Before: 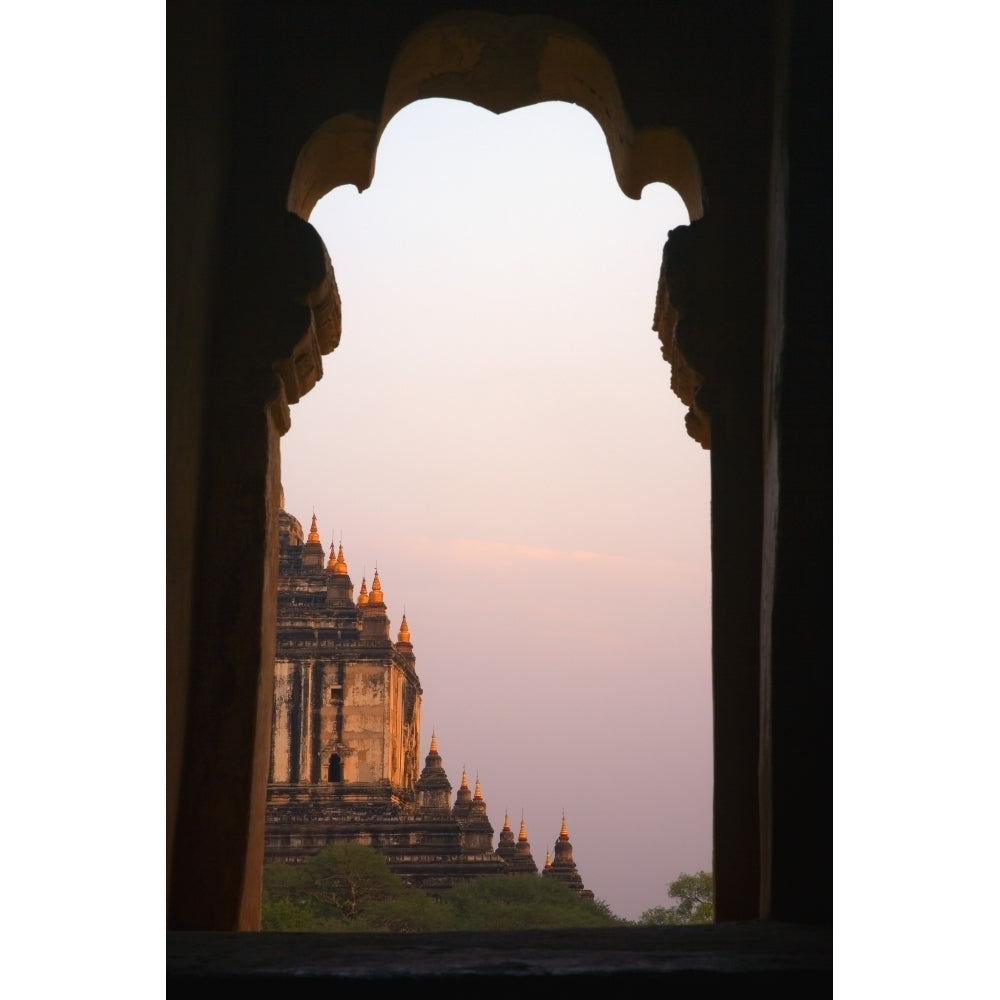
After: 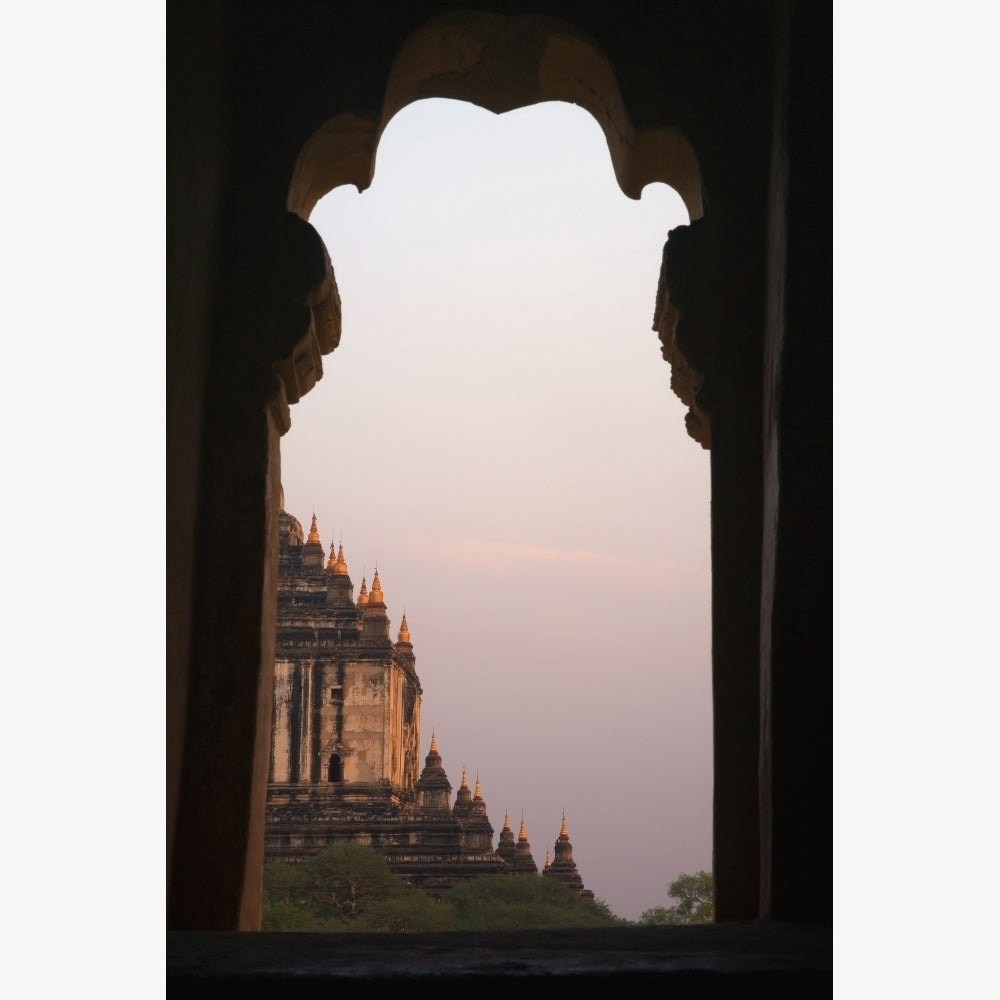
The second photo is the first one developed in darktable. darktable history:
color zones: curves: ch0 [(0.25, 0.5) (0.428, 0.473) (0.75, 0.5)]; ch1 [(0.243, 0.479) (0.398, 0.452) (0.75, 0.5)]
color correction: saturation 0.8
exposure: exposure -0.116 EV, compensate exposure bias true, compensate highlight preservation false
